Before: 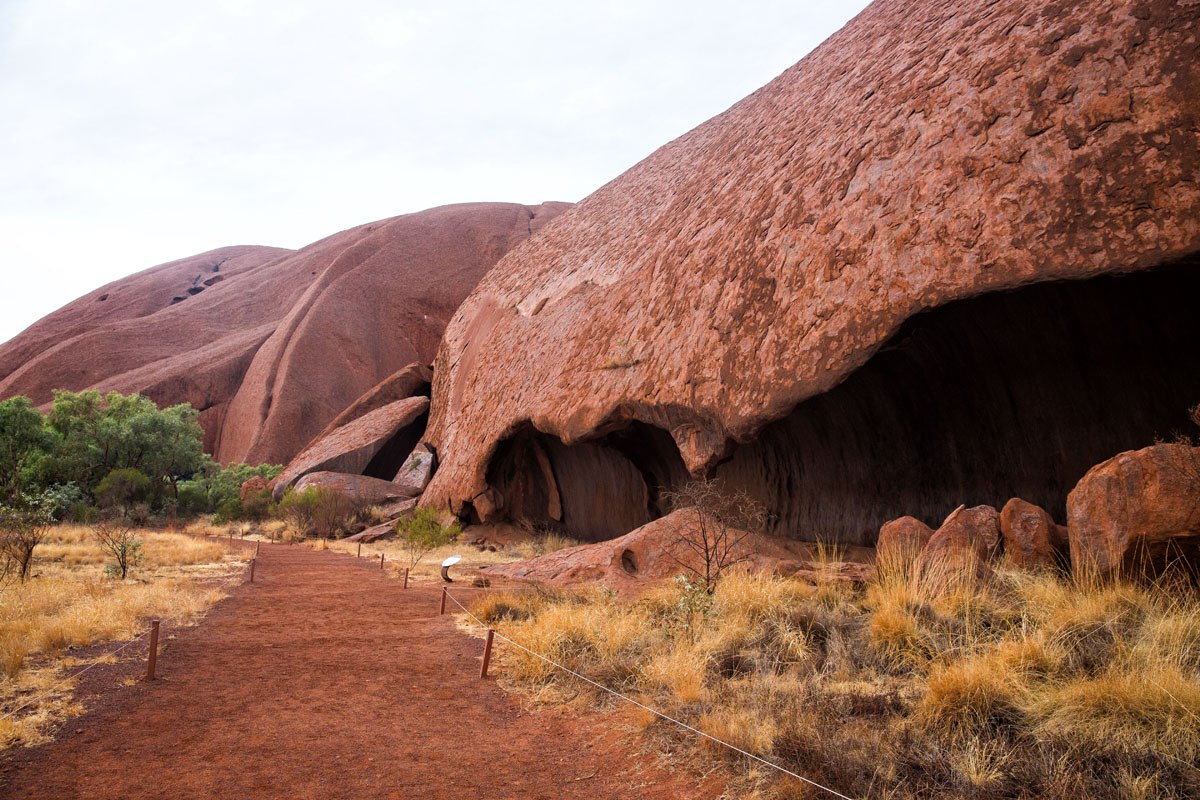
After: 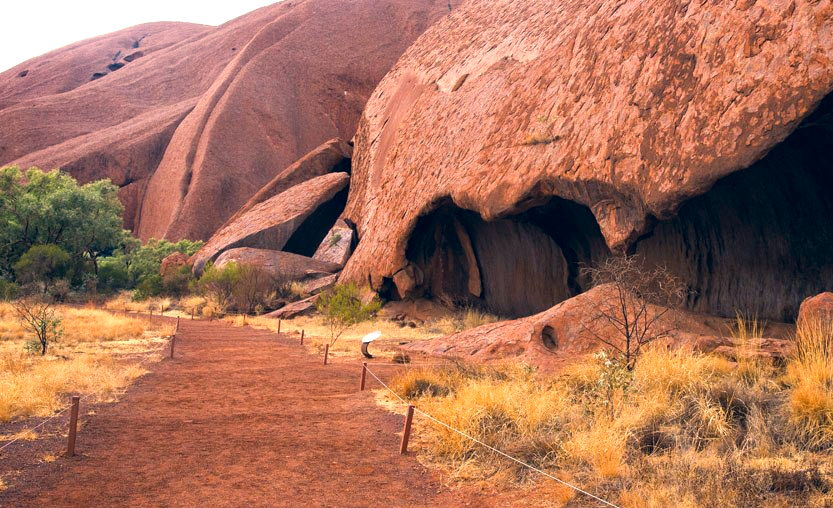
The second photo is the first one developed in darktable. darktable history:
exposure: black level correction 0.001, exposure 0.499 EV, compensate highlight preservation false
color correction: highlights a* 10.34, highlights b* 14.41, shadows a* -9.69, shadows b* -15.02
crop: left 6.746%, top 28.009%, right 23.835%, bottom 8.486%
